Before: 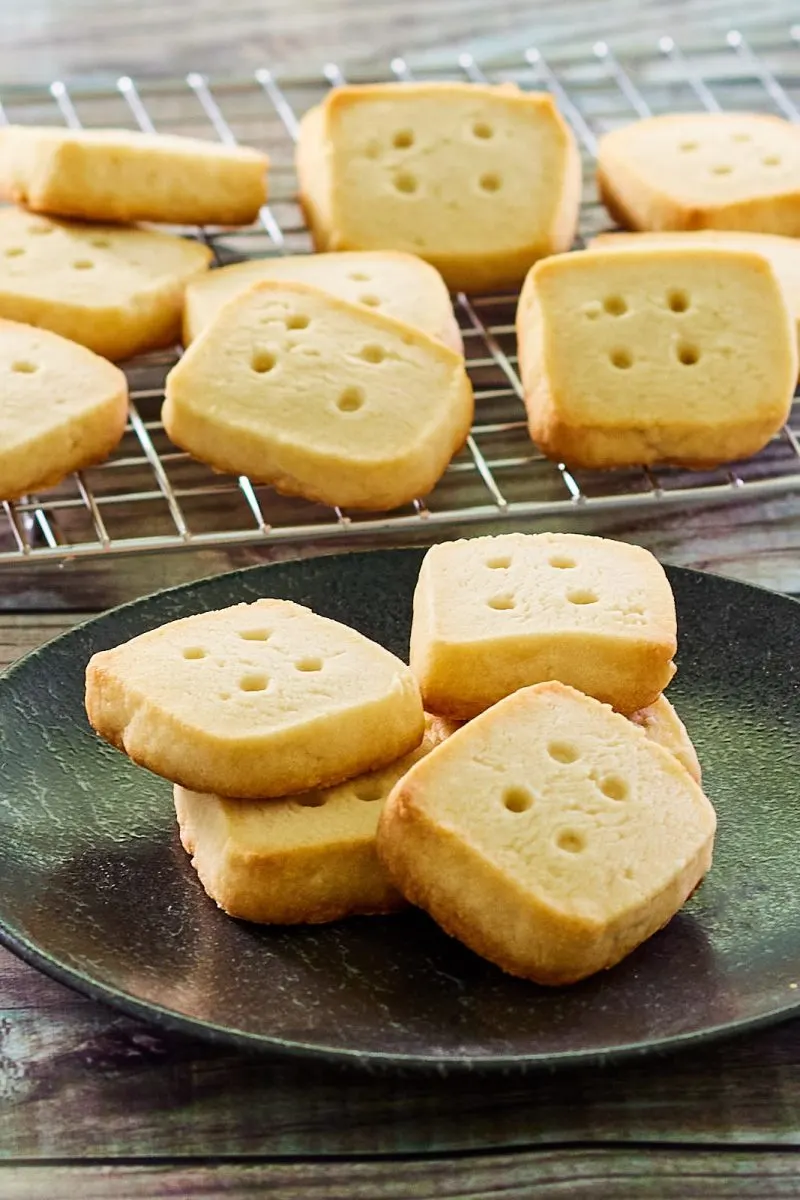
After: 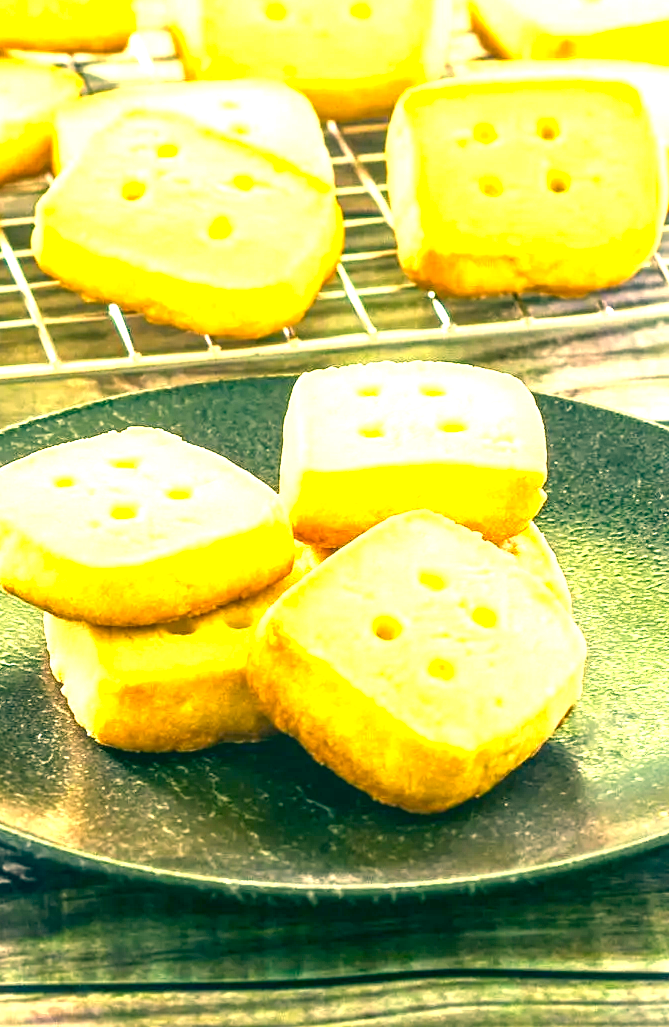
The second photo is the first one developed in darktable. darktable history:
crop: left 16.343%, top 14.361%
exposure: black level correction 0, exposure 2.101 EV, compensate exposure bias true, compensate highlight preservation false
local contrast: detail 130%
color correction: highlights a* 1.91, highlights b* 33.81, shadows a* -36.65, shadows b* -5.32
